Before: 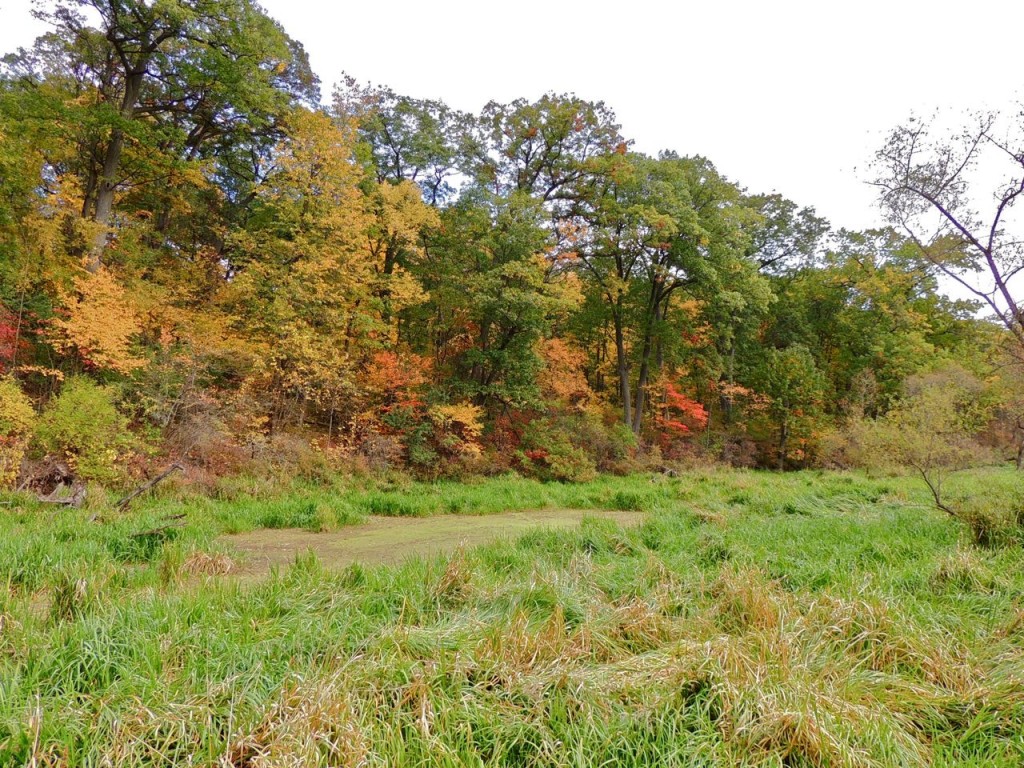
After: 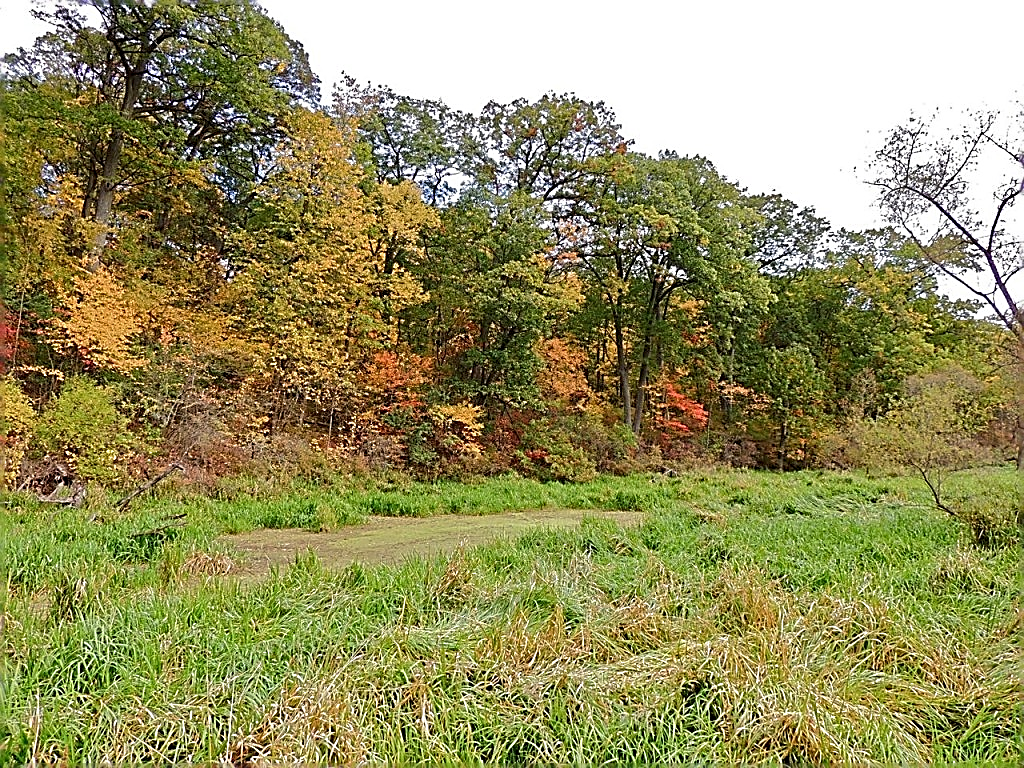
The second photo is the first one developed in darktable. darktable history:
sharpen: amount 1.861
